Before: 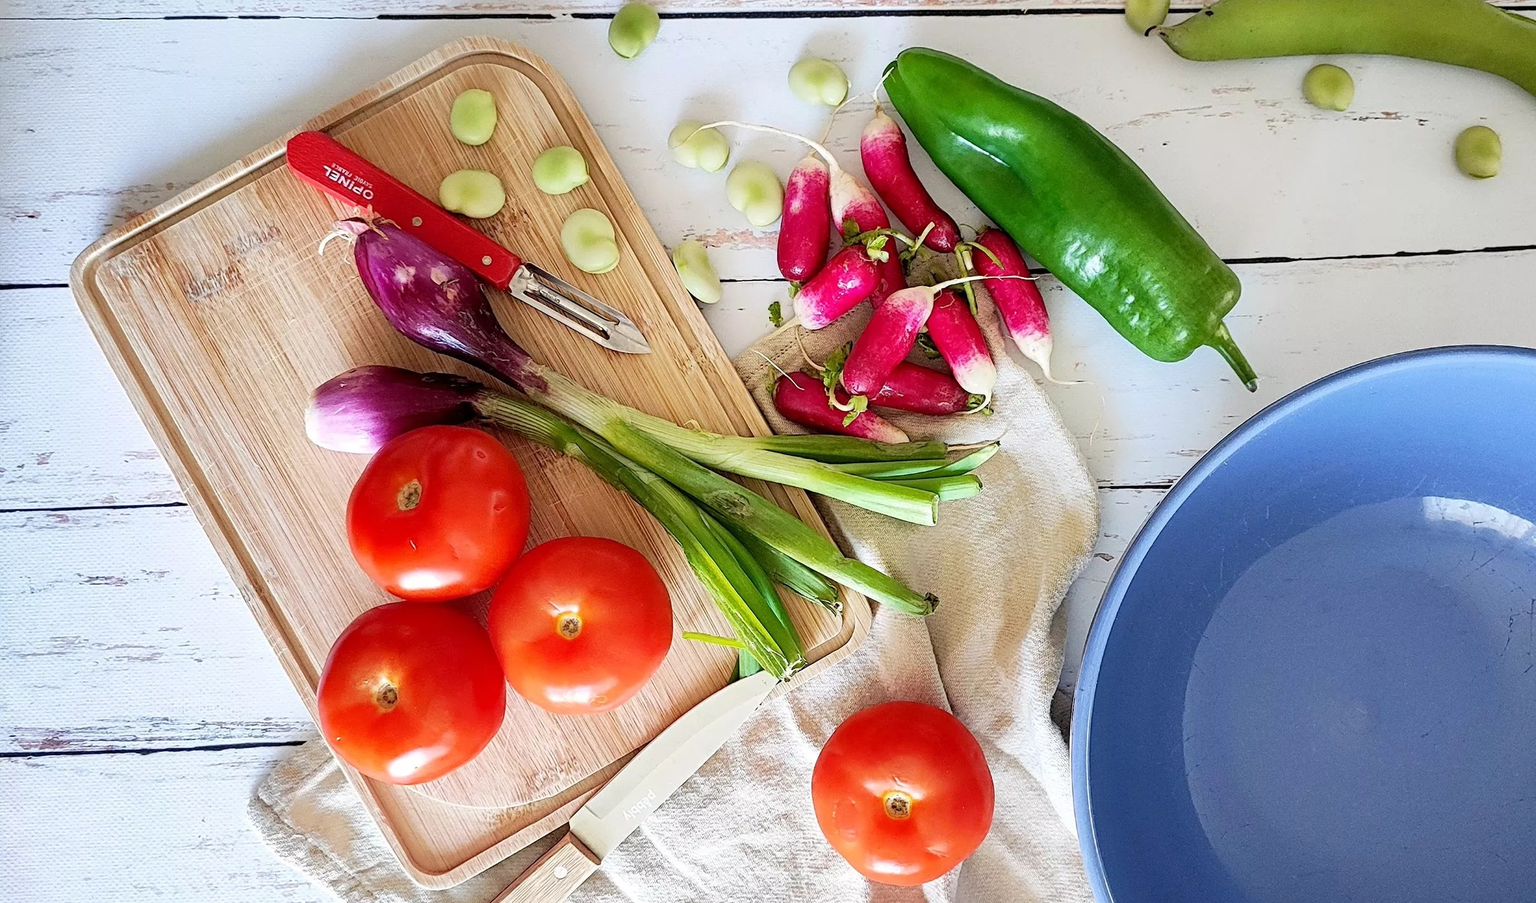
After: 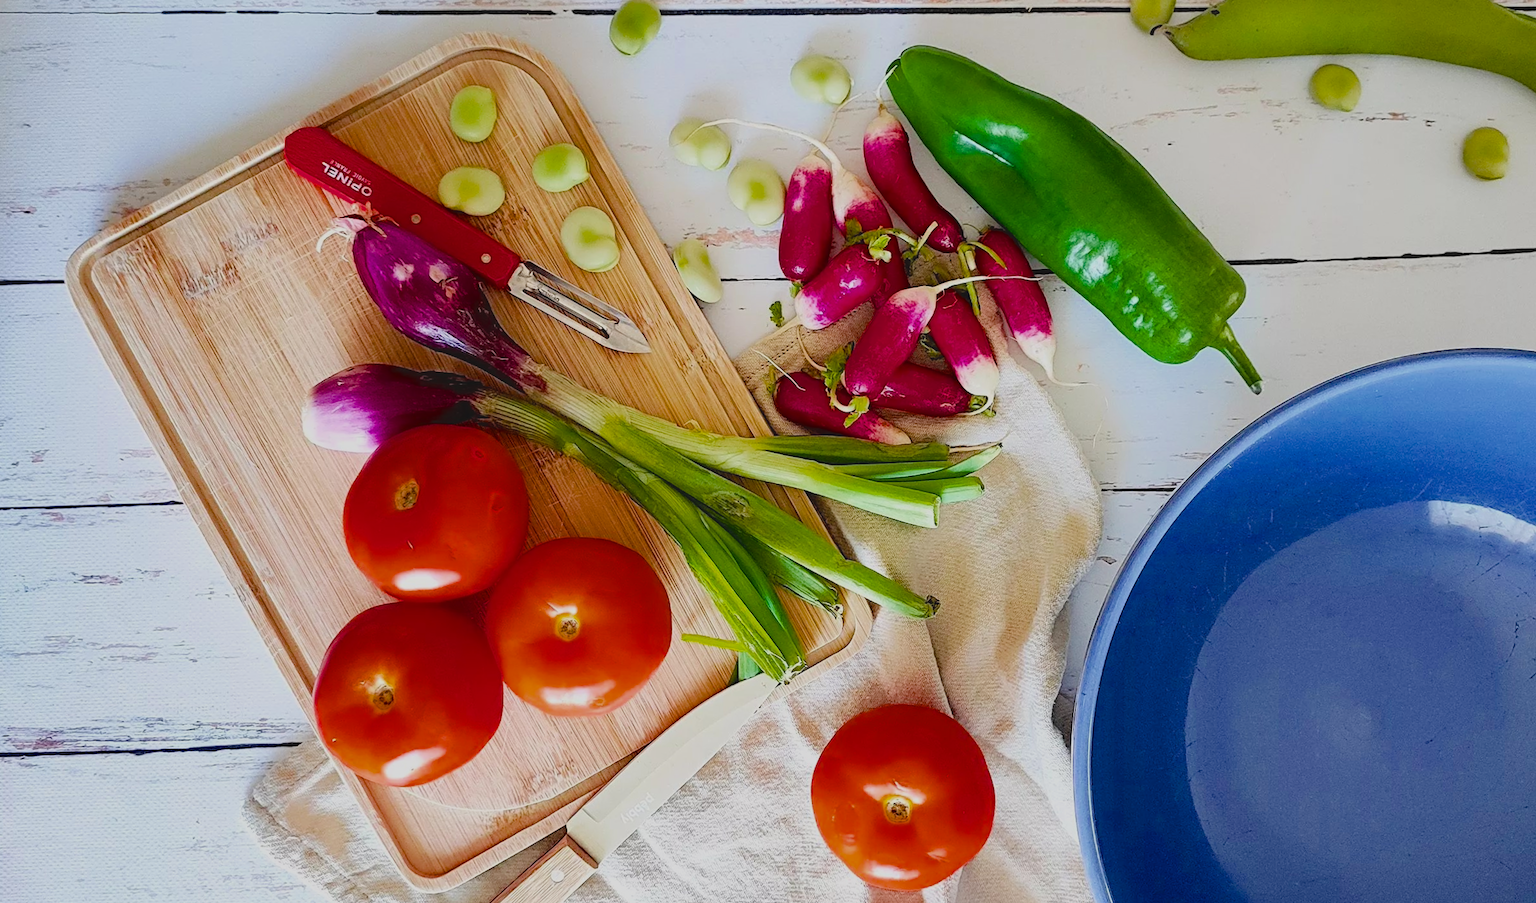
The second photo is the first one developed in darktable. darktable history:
exposure: black level correction -0.009, exposure 0.07 EV, compensate exposure bias true, compensate highlight preservation false
tone equalizer: on, module defaults
filmic rgb: middle gray luminance 18.34%, black relative exposure -10.5 EV, white relative exposure 3.42 EV, threshold 5.95 EV, target black luminance 0%, hardness 6.06, latitude 98.26%, contrast 0.841, shadows ↔ highlights balance 0.562%, iterations of high-quality reconstruction 0, enable highlight reconstruction true
crop and rotate: angle -0.255°
color balance rgb: perceptual saturation grading › global saturation 29.699%, saturation formula JzAzBz (2021)
